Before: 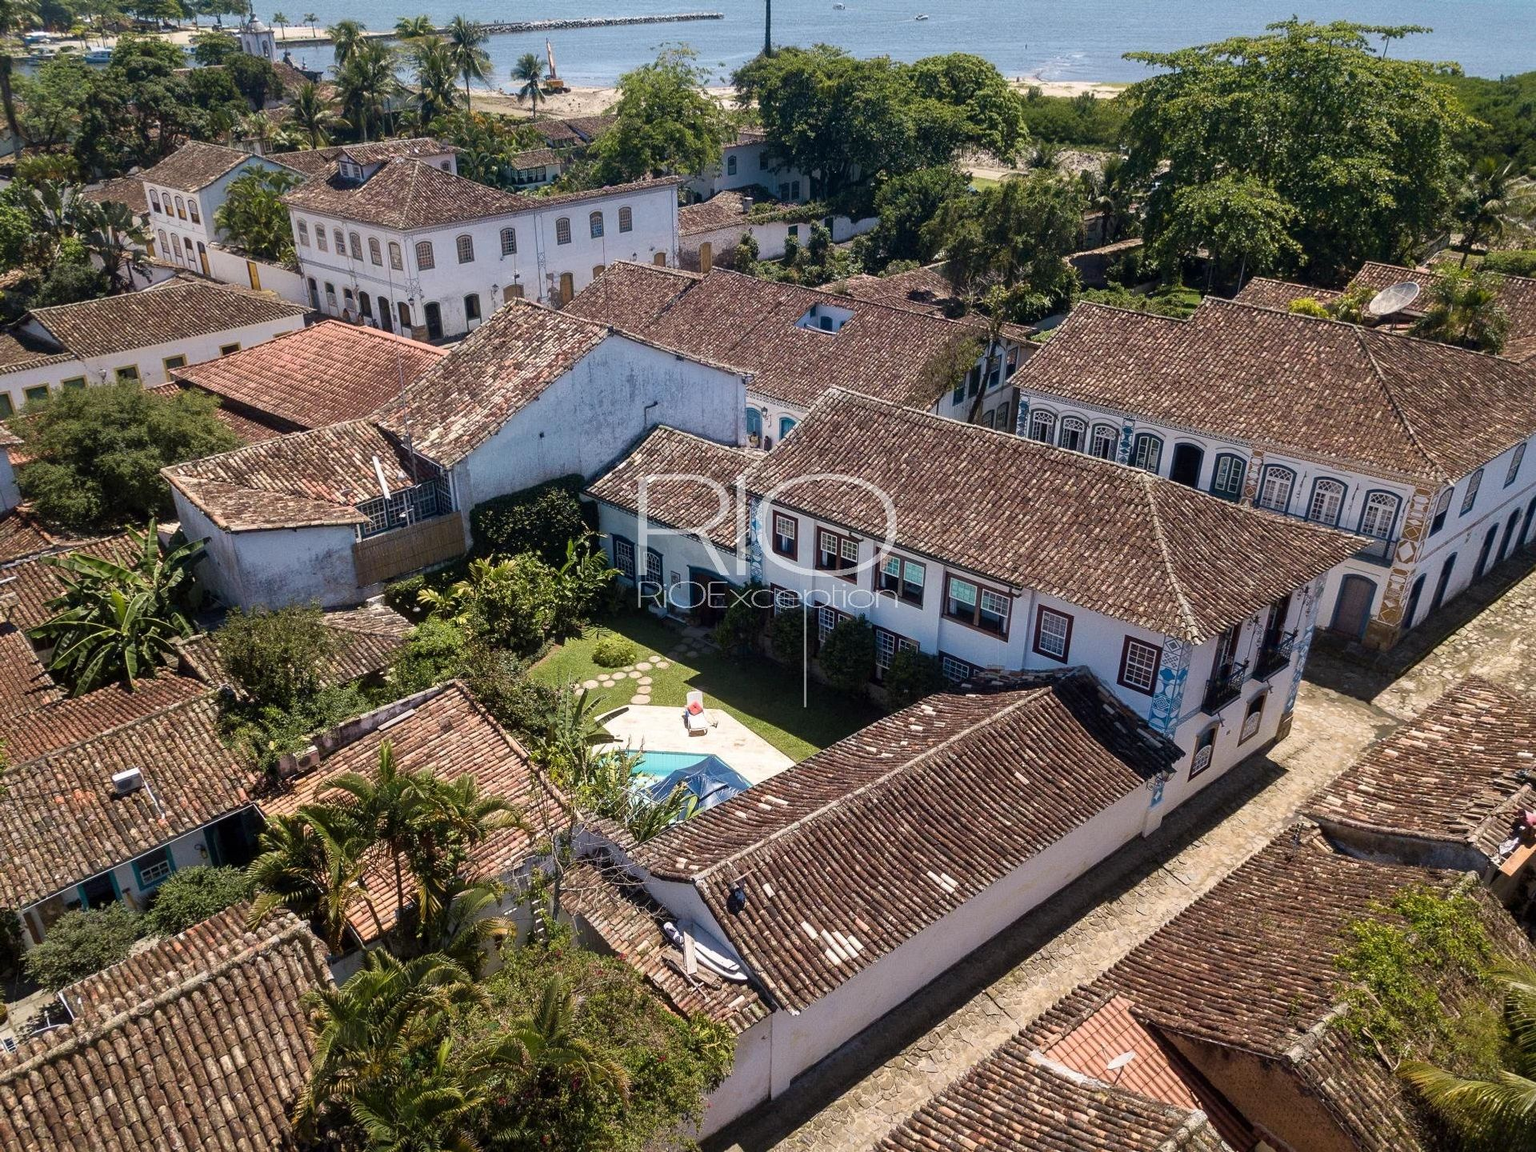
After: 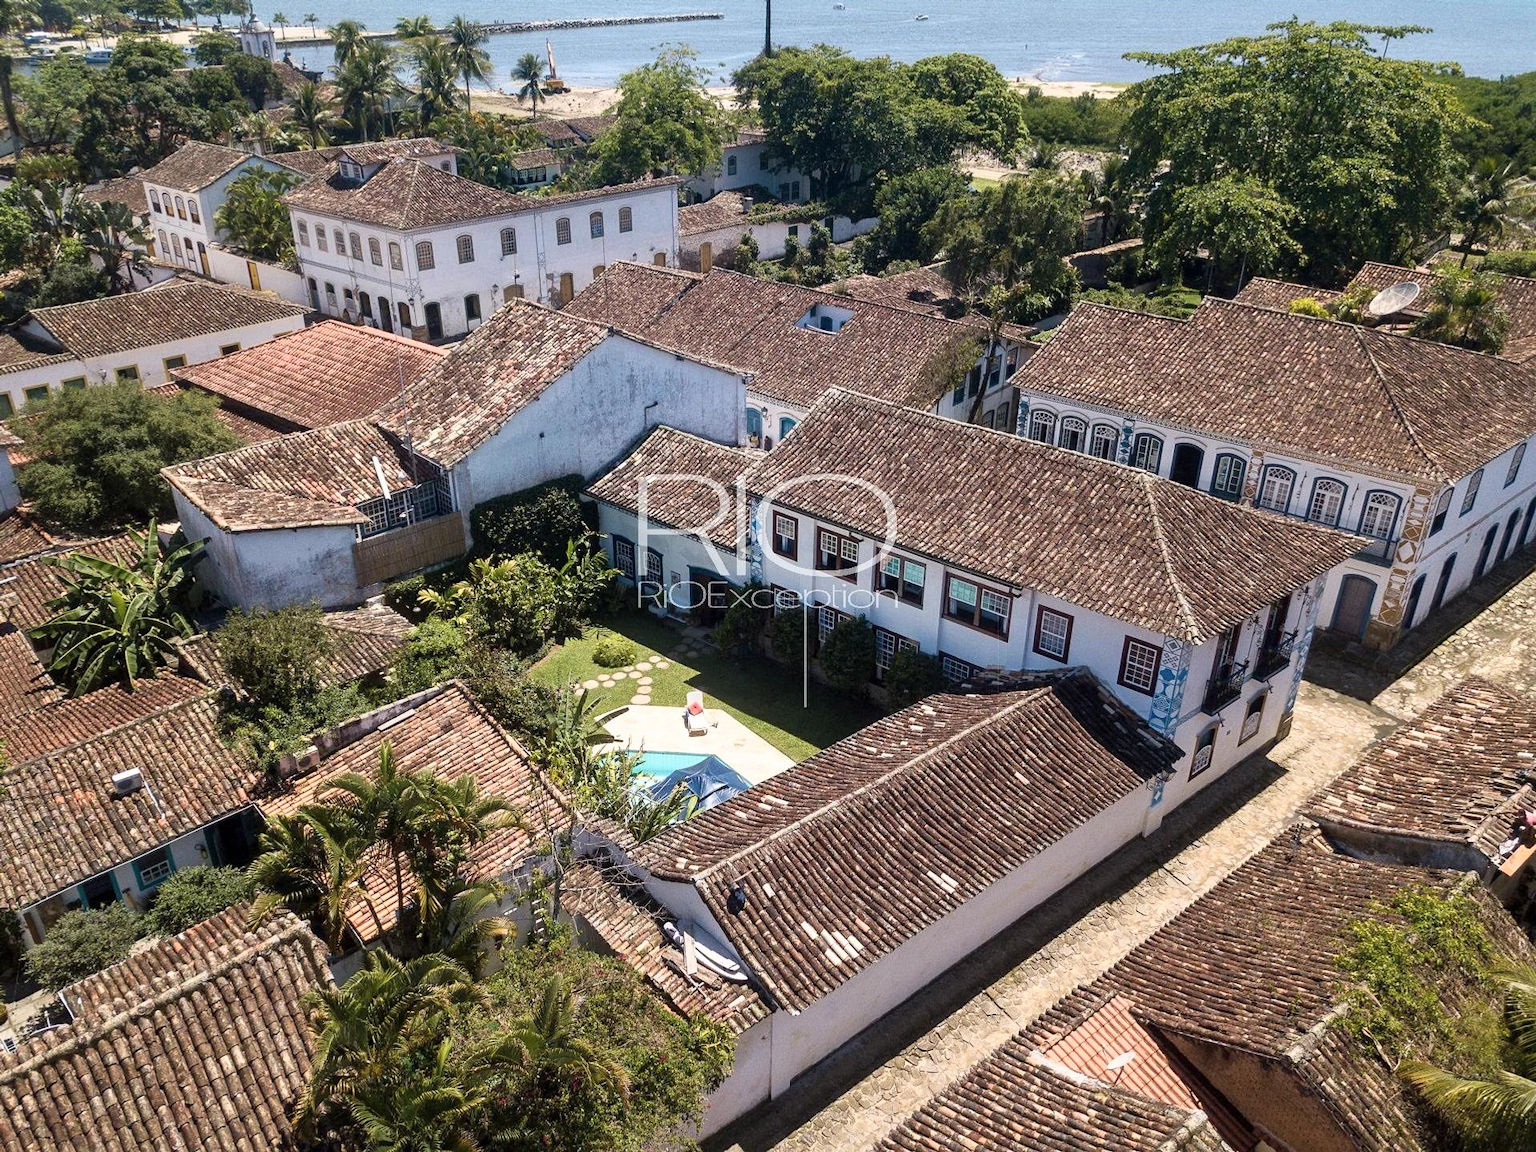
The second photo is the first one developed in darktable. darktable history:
contrast brightness saturation: saturation -0.084
base curve: curves: ch0 [(0, 0) (0.666, 0.806) (1, 1)], exposure shift 0.01
